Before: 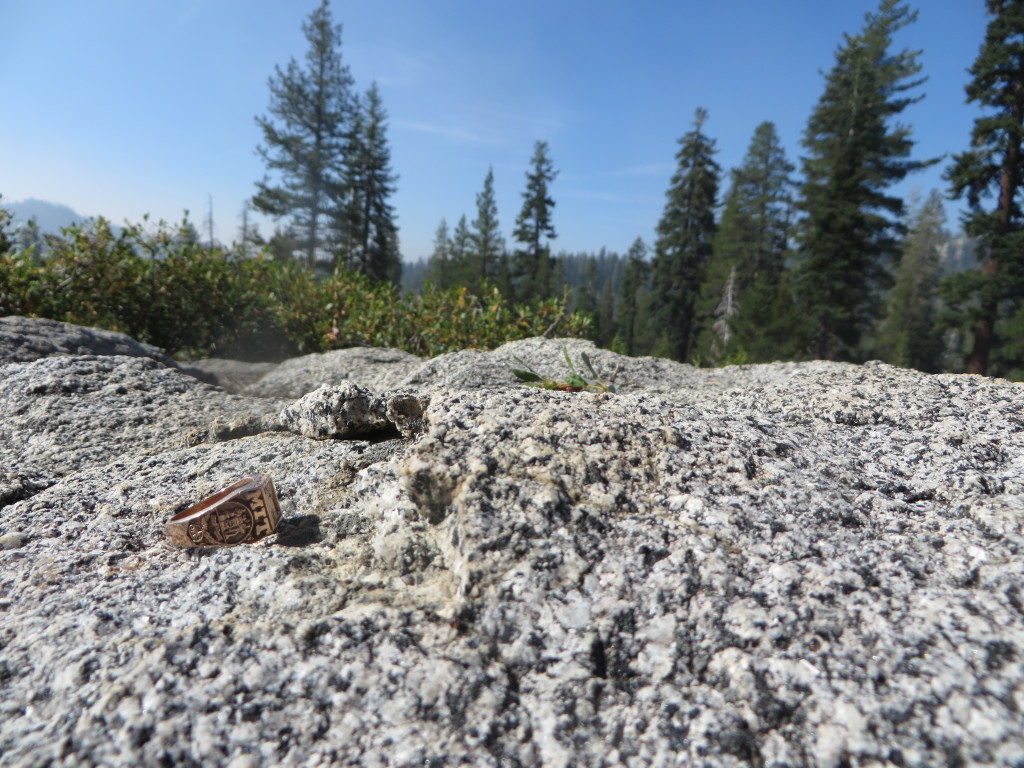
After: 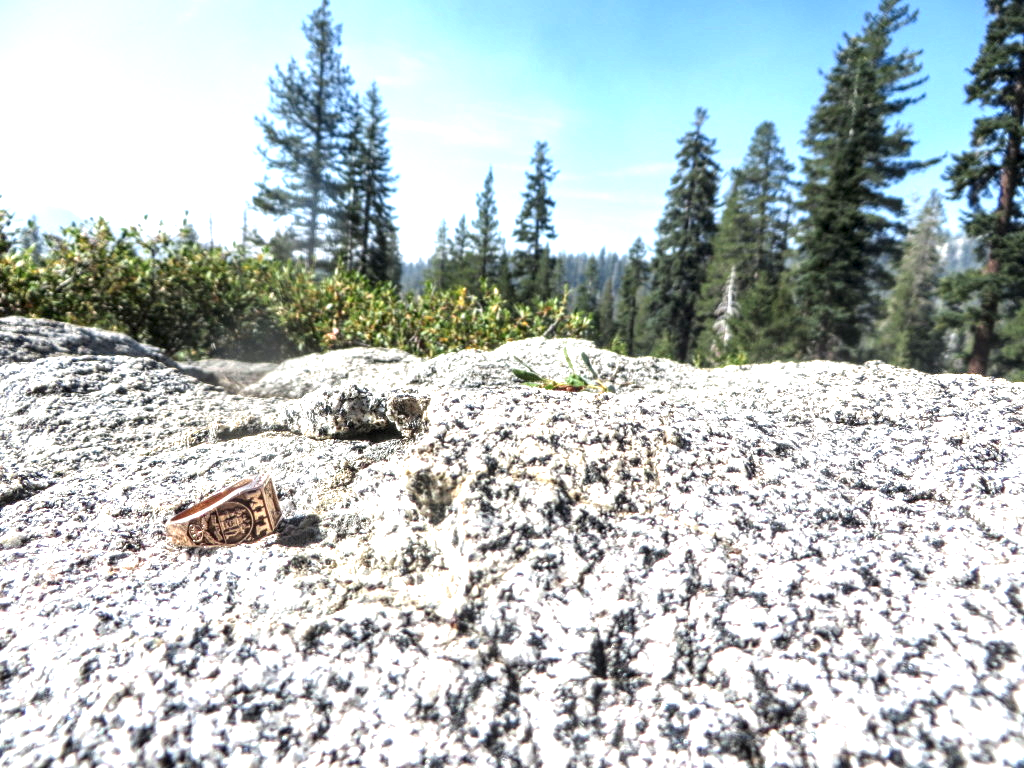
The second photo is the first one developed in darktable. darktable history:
exposure: black level correction 0, exposure 1.441 EV, compensate highlight preservation false
local contrast: highlights 78%, shadows 56%, detail 174%, midtone range 0.434
